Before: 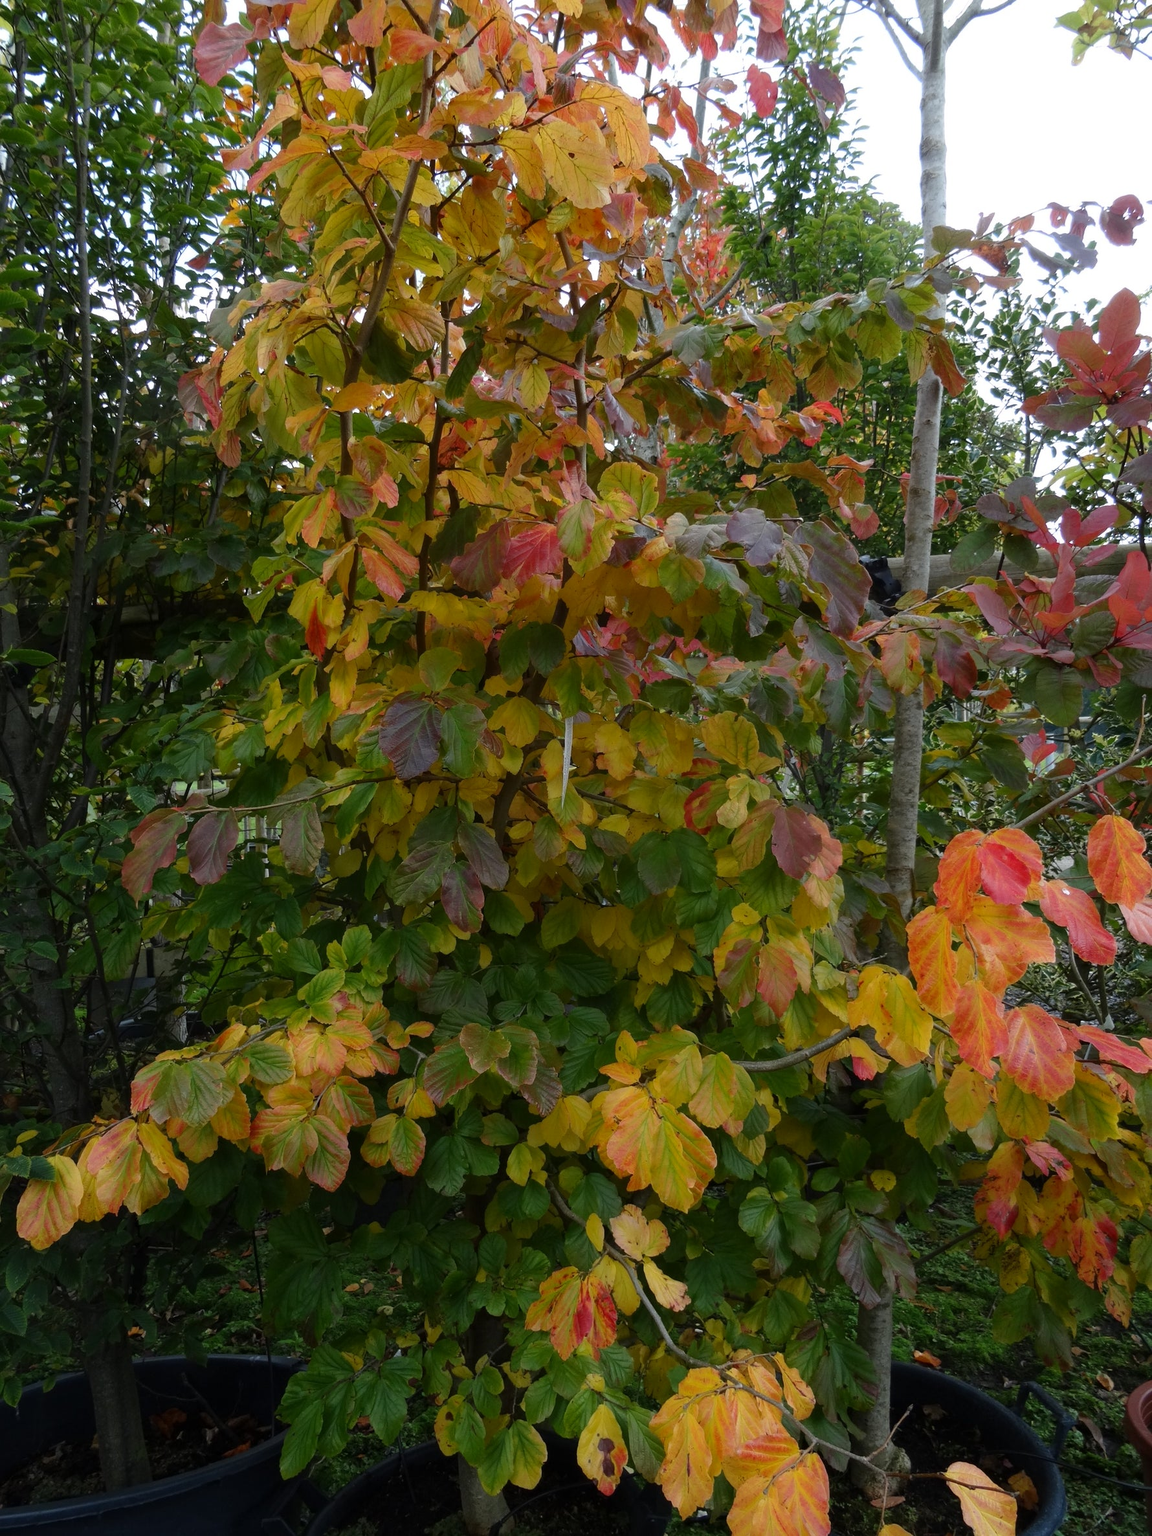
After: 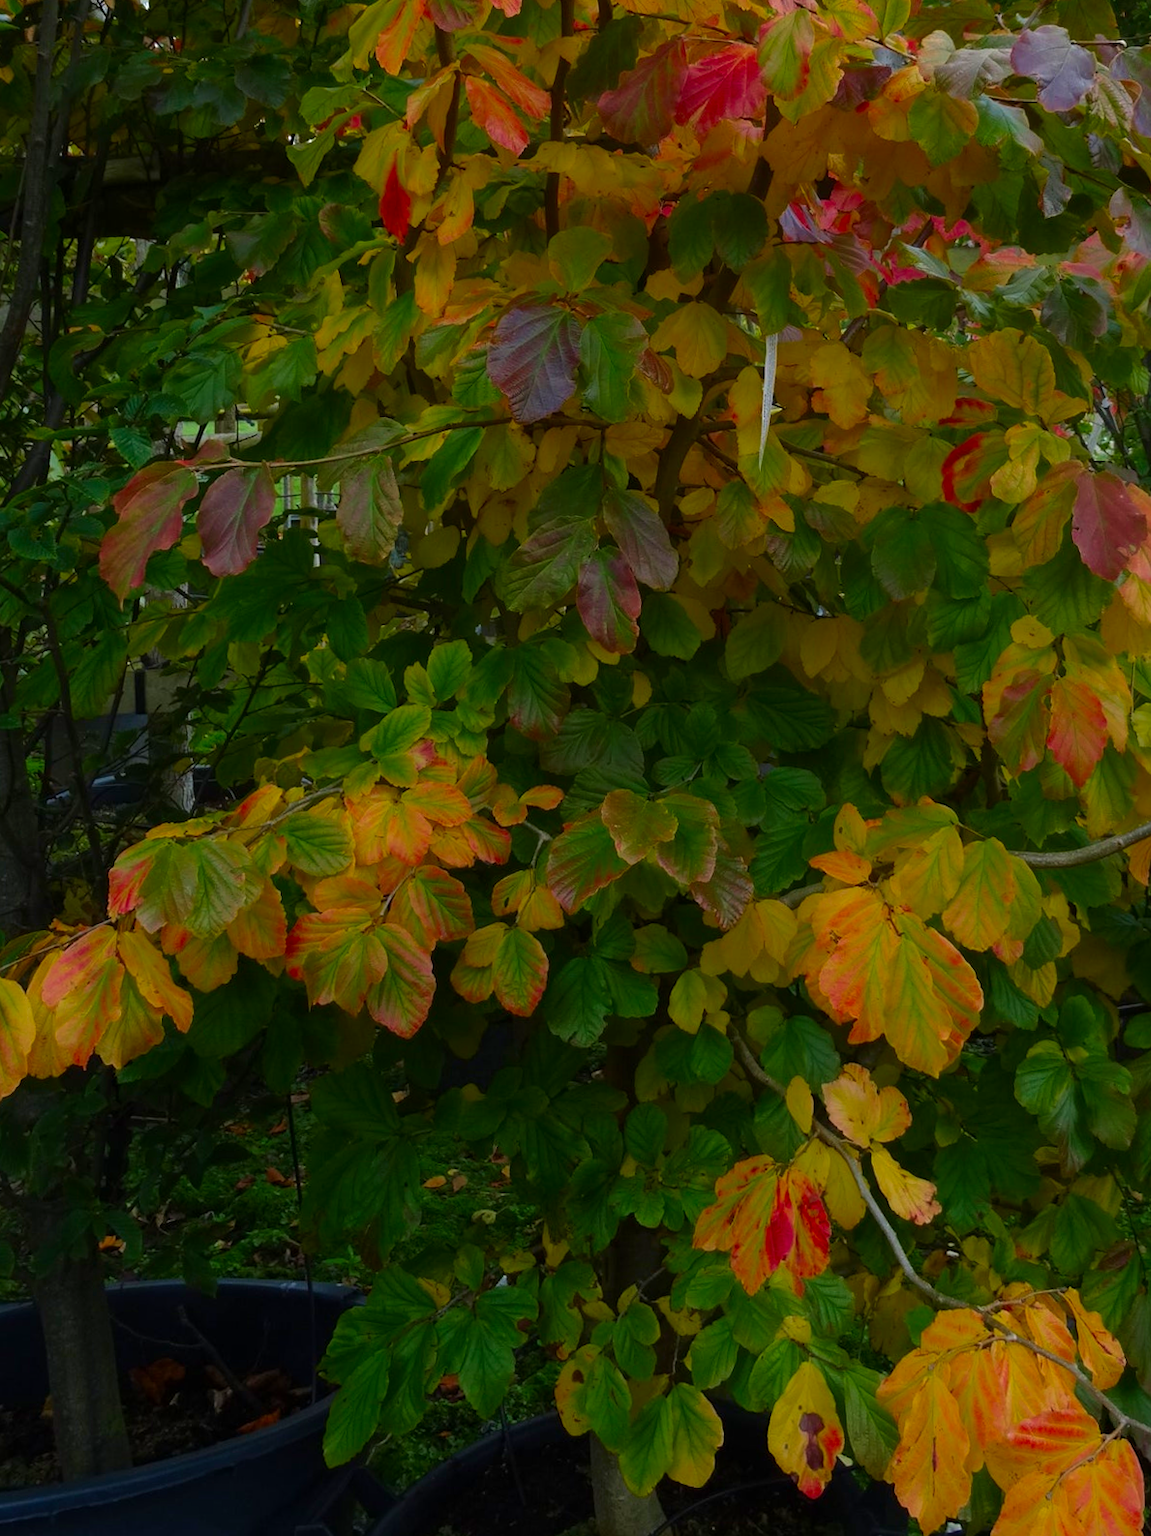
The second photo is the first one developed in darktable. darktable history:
velvia: on, module defaults
color zones: curves: ch0 [(0, 0.425) (0.143, 0.422) (0.286, 0.42) (0.429, 0.419) (0.571, 0.419) (0.714, 0.42) (0.857, 0.422) (1, 0.425)]; ch1 [(0, 0.666) (0.143, 0.669) (0.286, 0.671) (0.429, 0.67) (0.571, 0.67) (0.714, 0.67) (0.857, 0.67) (1, 0.666)]
crop and rotate: angle -0.82°, left 3.85%, top 31.828%, right 27.992%
